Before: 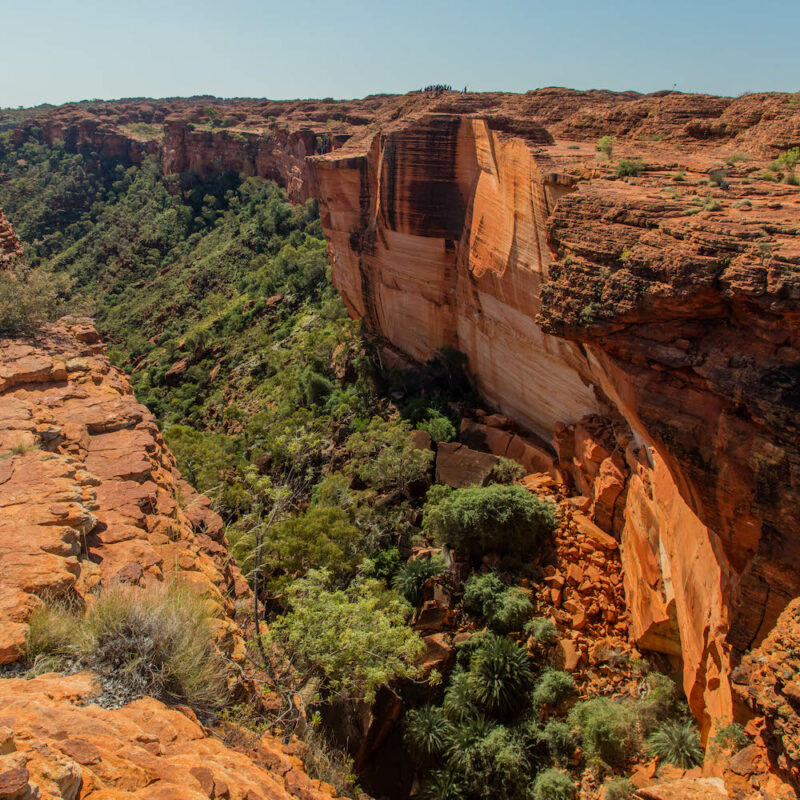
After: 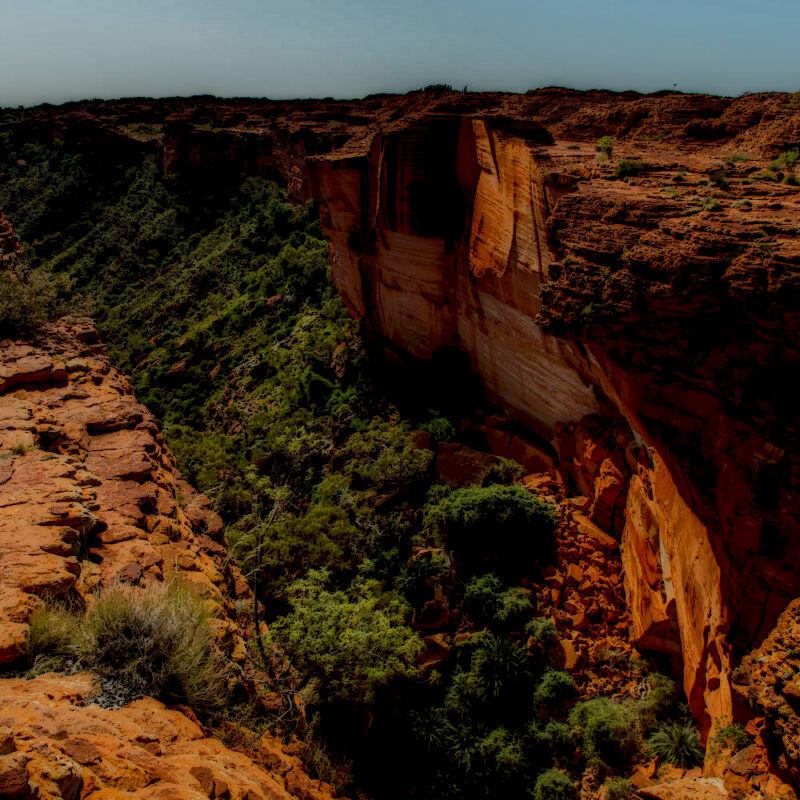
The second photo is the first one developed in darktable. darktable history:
local contrast: highlights 4%, shadows 230%, detail 164%, midtone range 0.005
